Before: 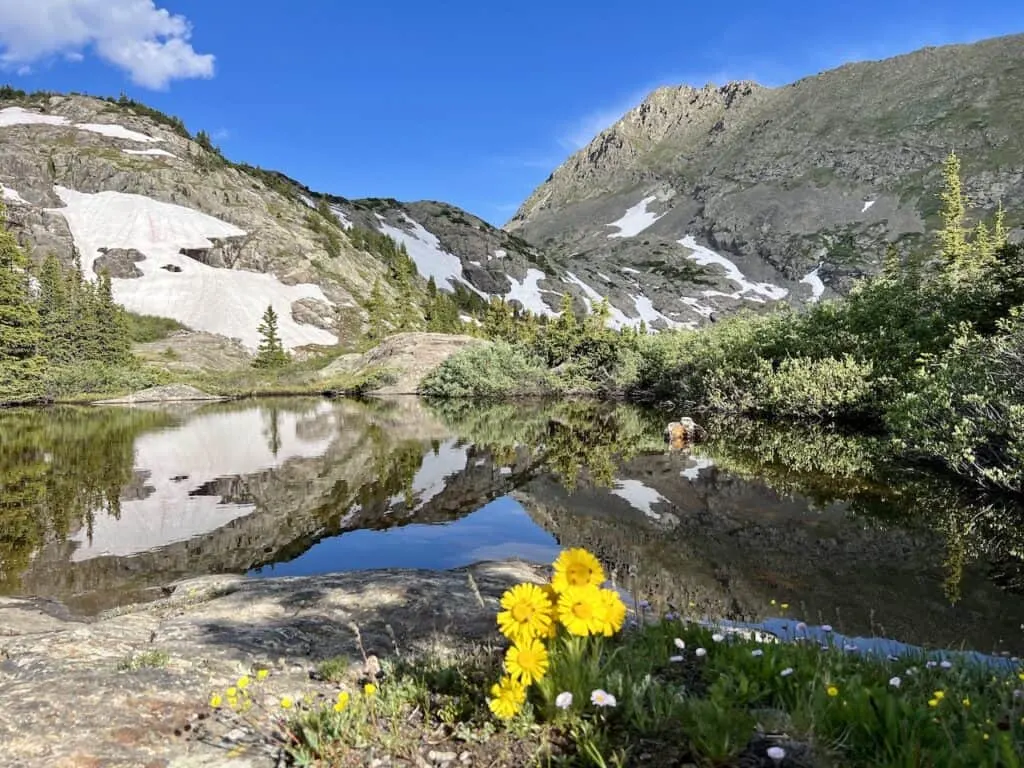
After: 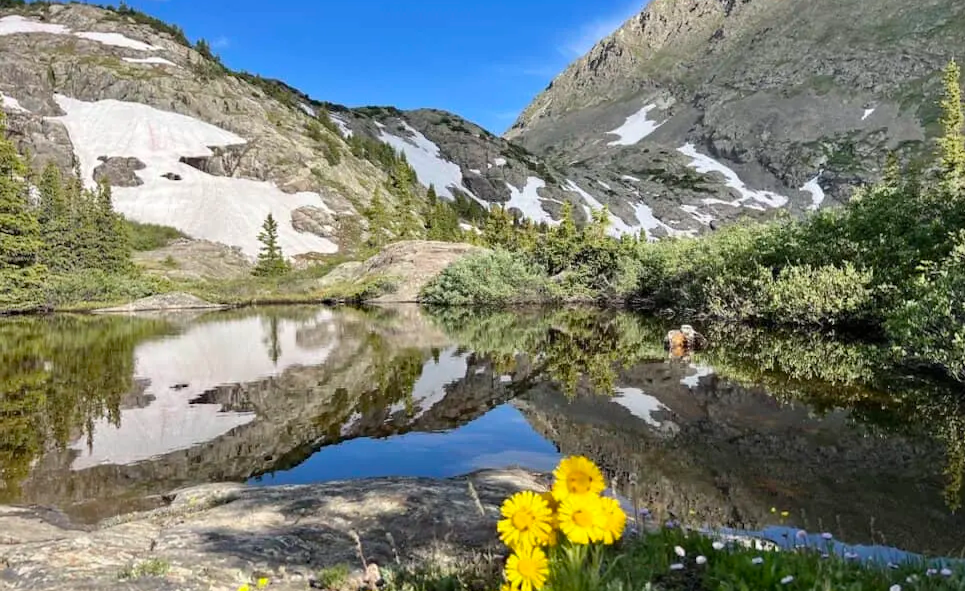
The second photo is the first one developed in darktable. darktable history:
crop and rotate: angle 0.056°, top 12.034%, right 5.634%, bottom 10.883%
